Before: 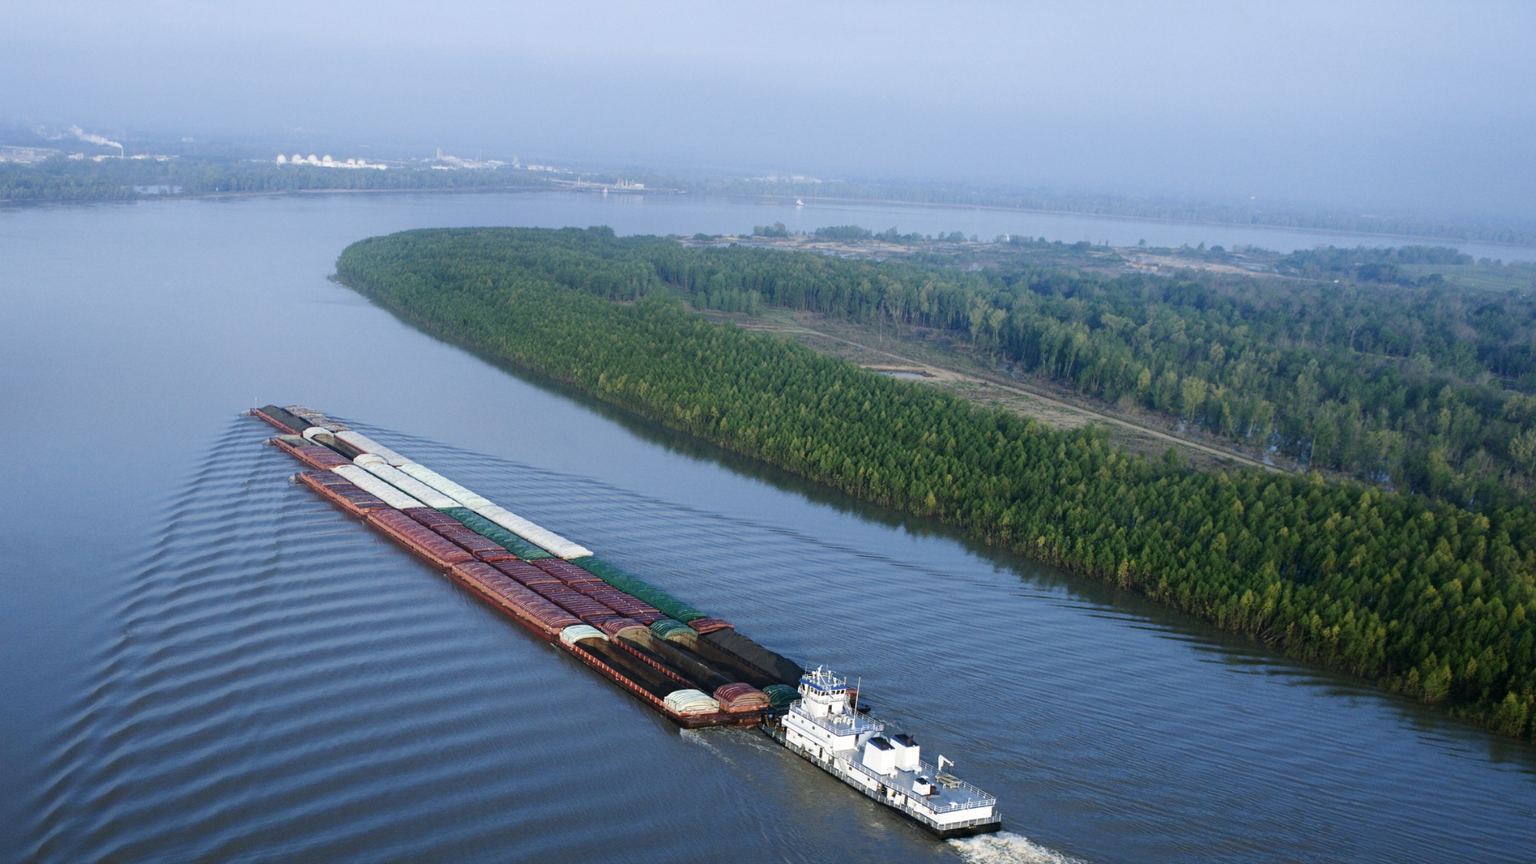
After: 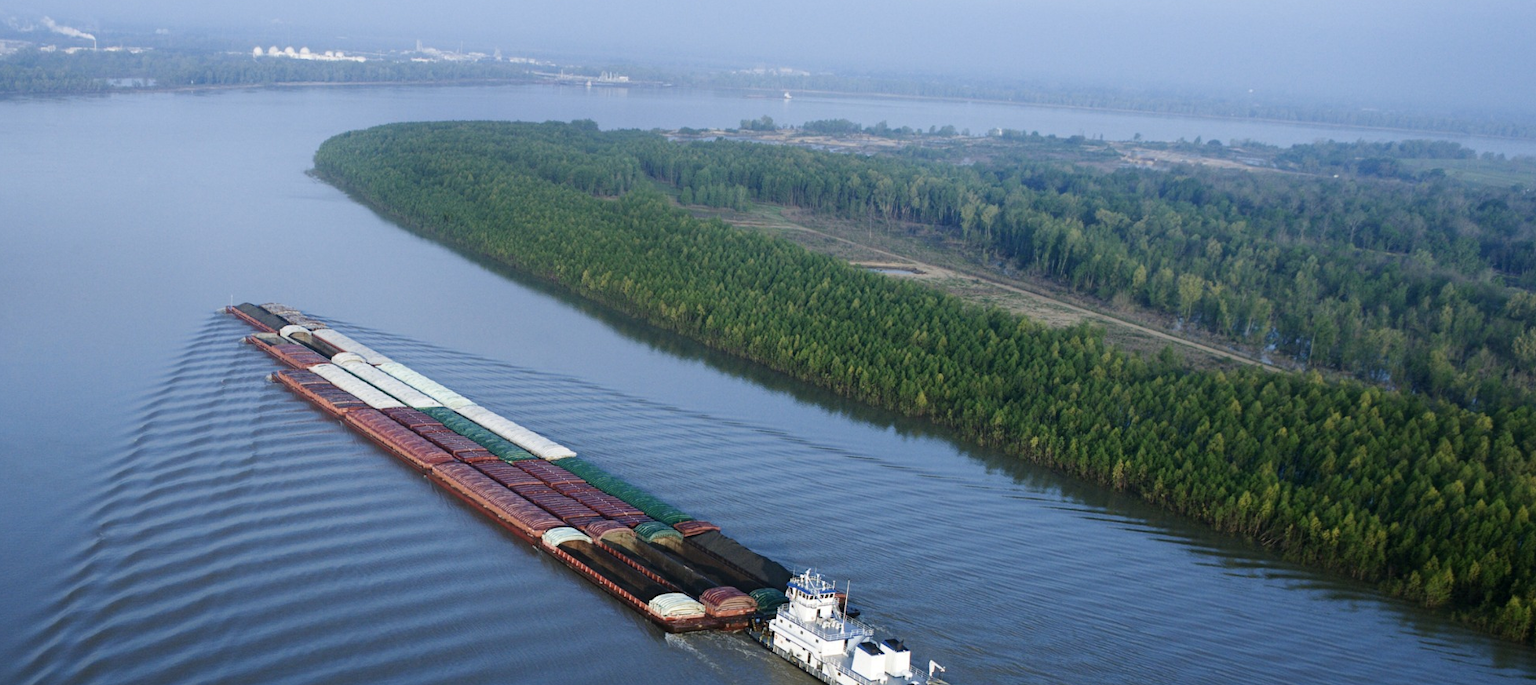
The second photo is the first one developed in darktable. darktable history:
crop and rotate: left 1.931%, top 12.711%, right 0.179%, bottom 9.519%
